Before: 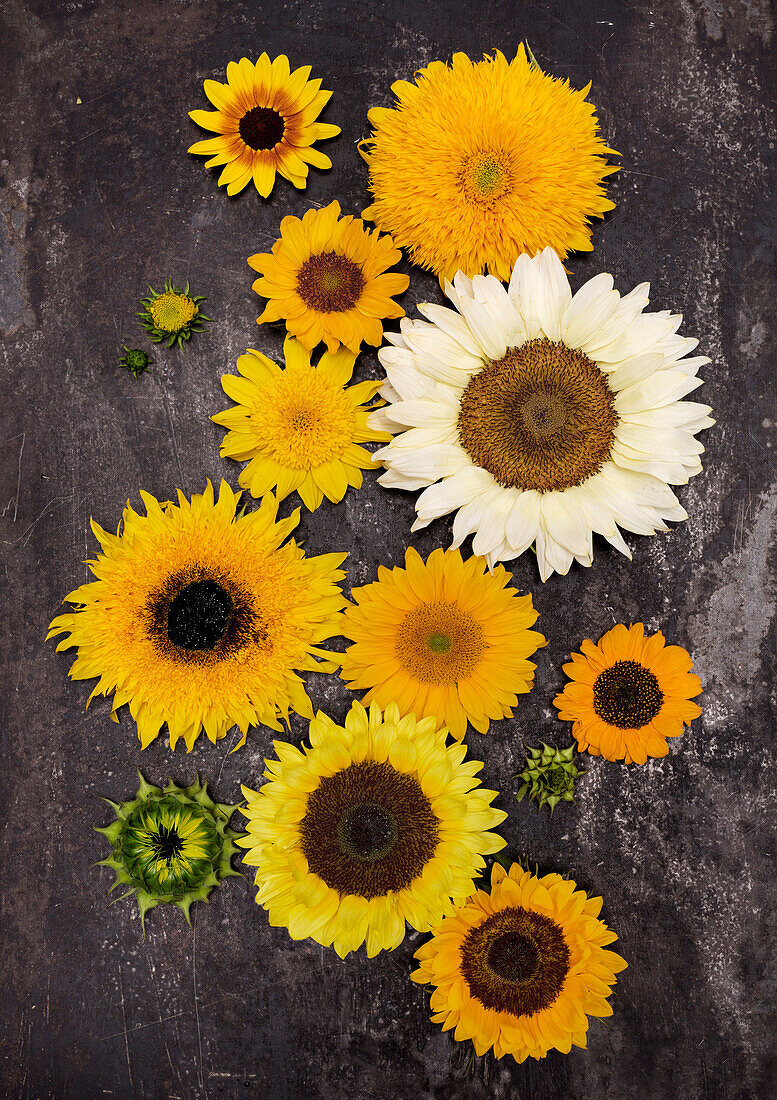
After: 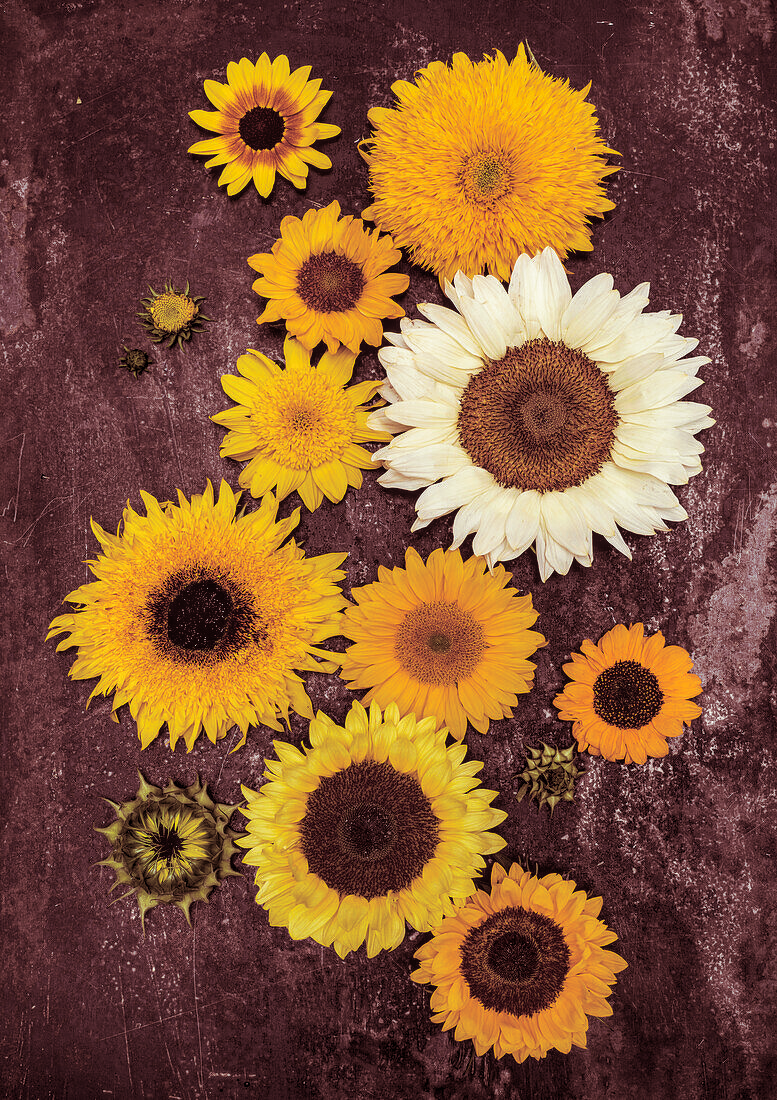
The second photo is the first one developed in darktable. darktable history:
split-toning: compress 20%
local contrast: on, module defaults
